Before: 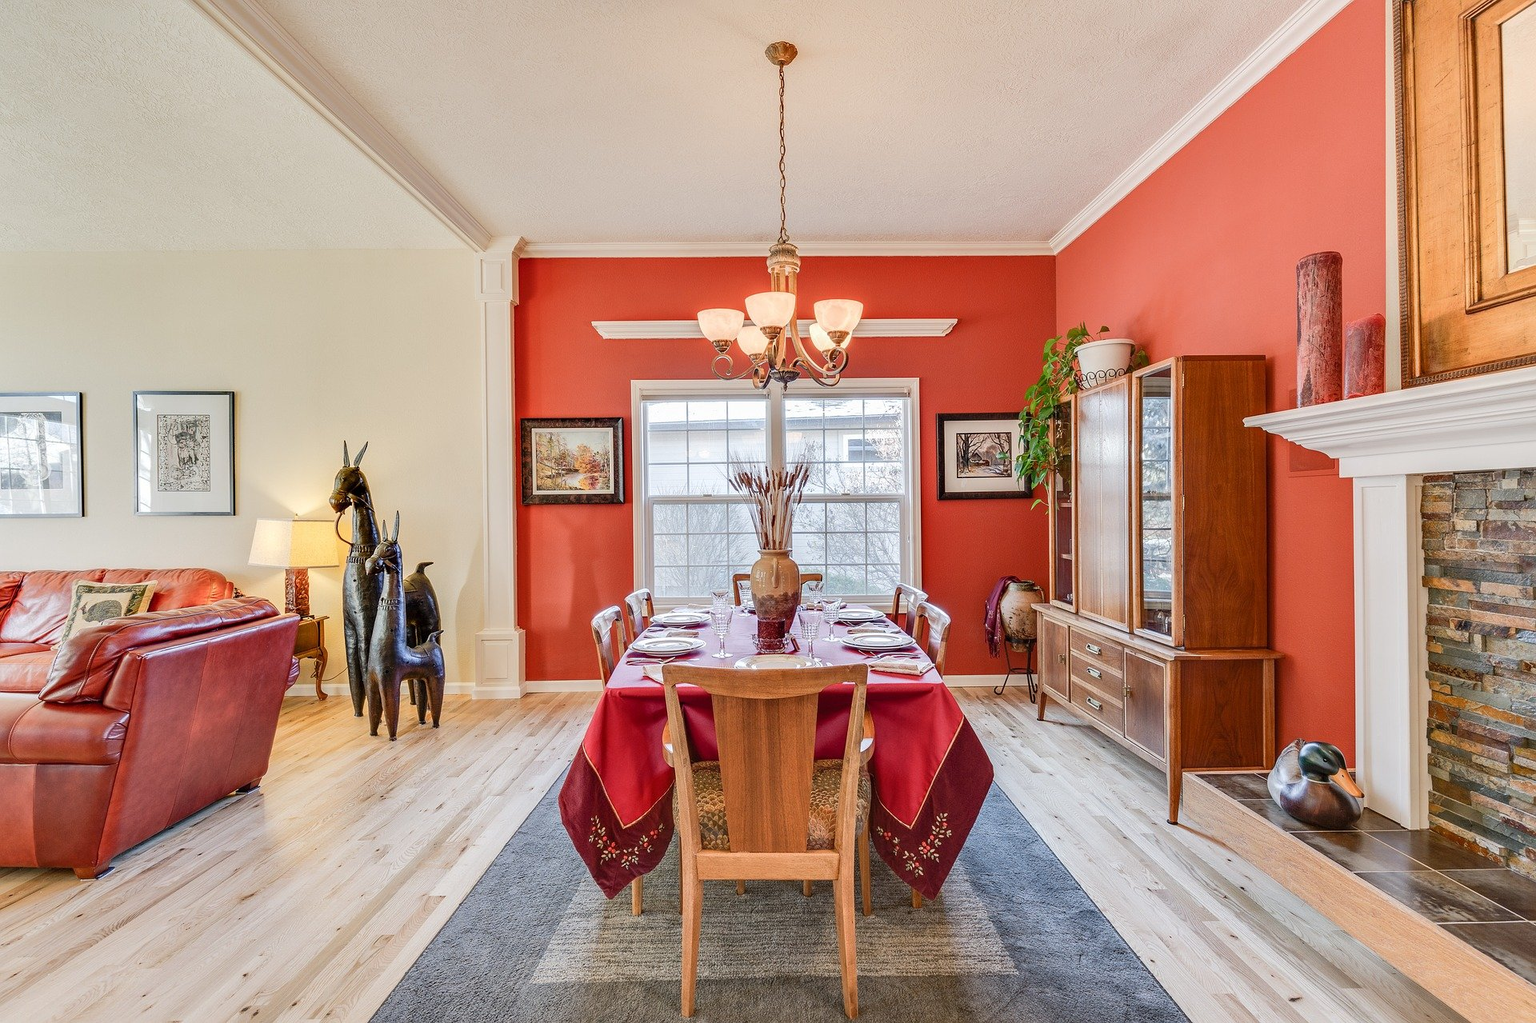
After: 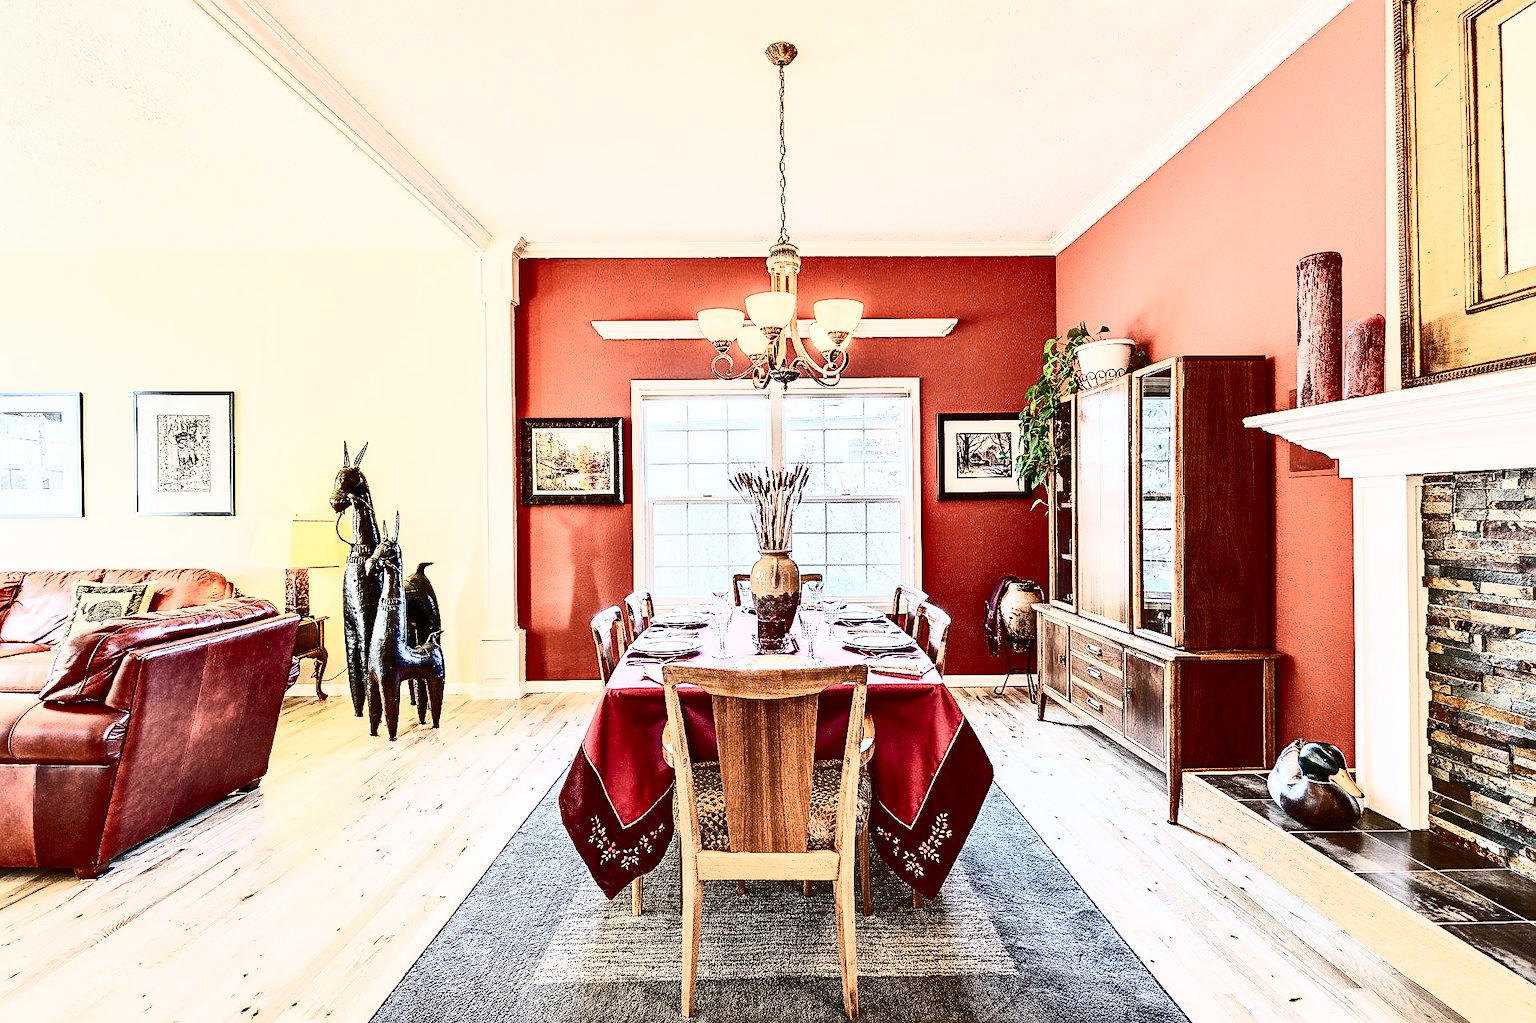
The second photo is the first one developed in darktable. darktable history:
contrast brightness saturation: contrast 0.93, brightness 0.2
sharpen: on, module defaults
